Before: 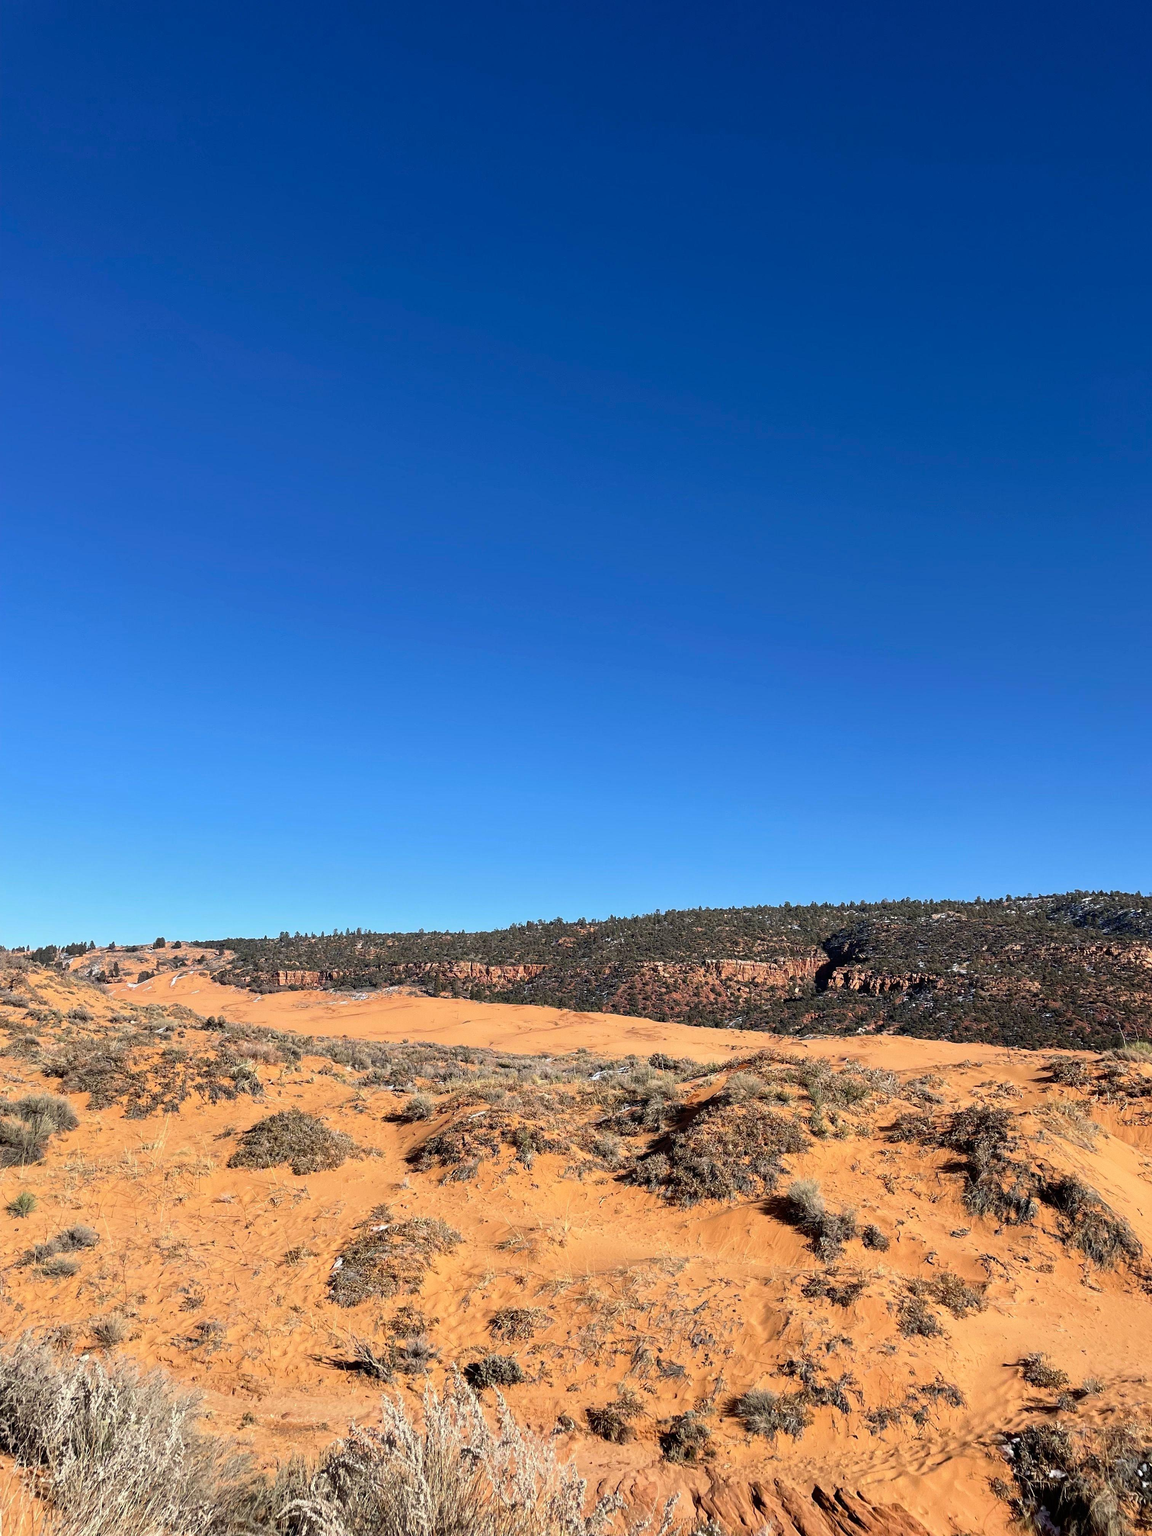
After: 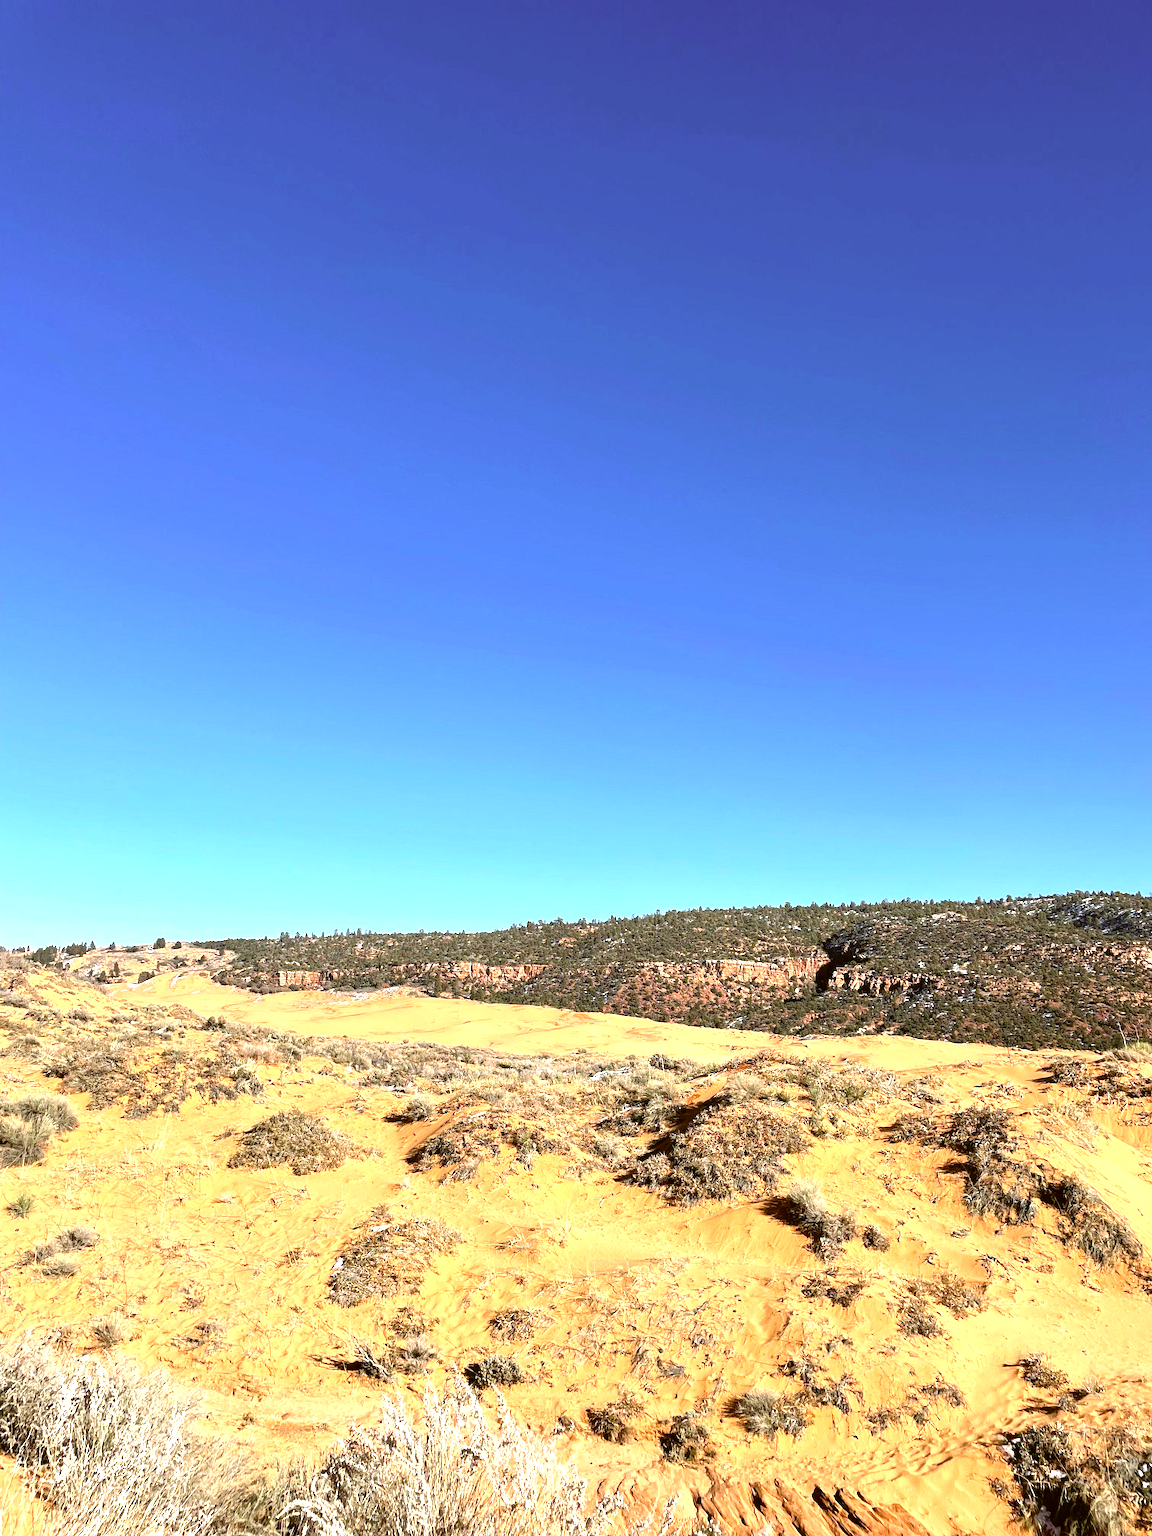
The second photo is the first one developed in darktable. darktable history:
exposure: black level correction 0, exposure 1.102 EV, compensate highlight preservation false
tone equalizer: on, module defaults
color calibration: illuminant as shot in camera, x 0.358, y 0.373, temperature 4628.91 K
color correction: highlights a* -1.59, highlights b* 10.44, shadows a* 0.362, shadows b* 19.94
